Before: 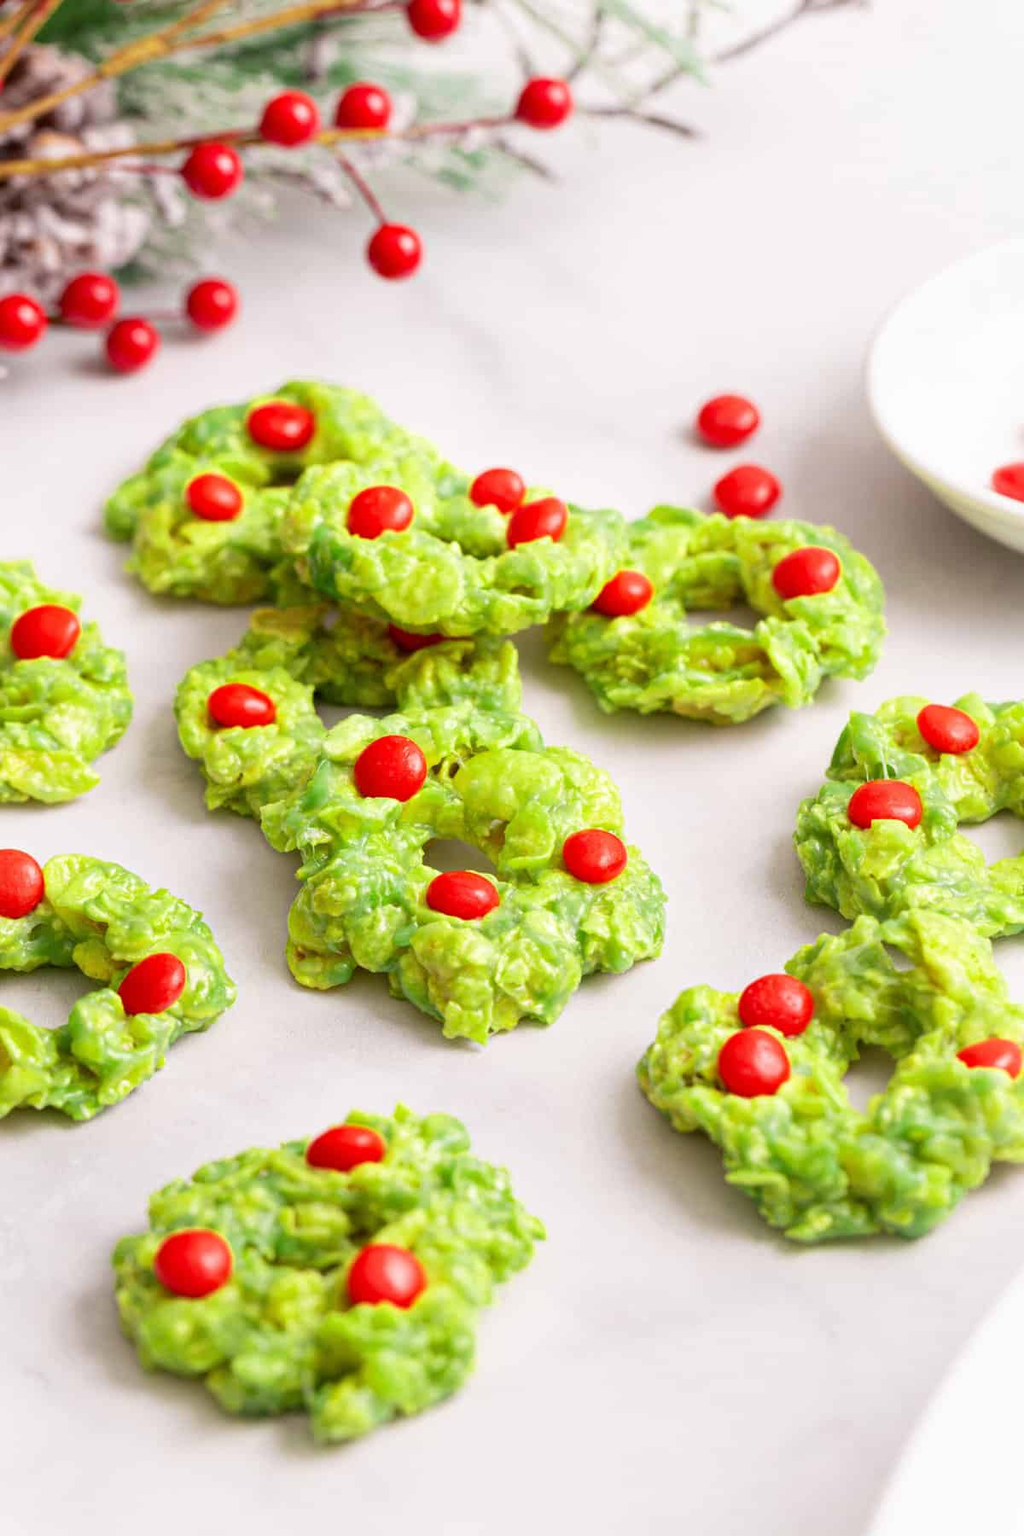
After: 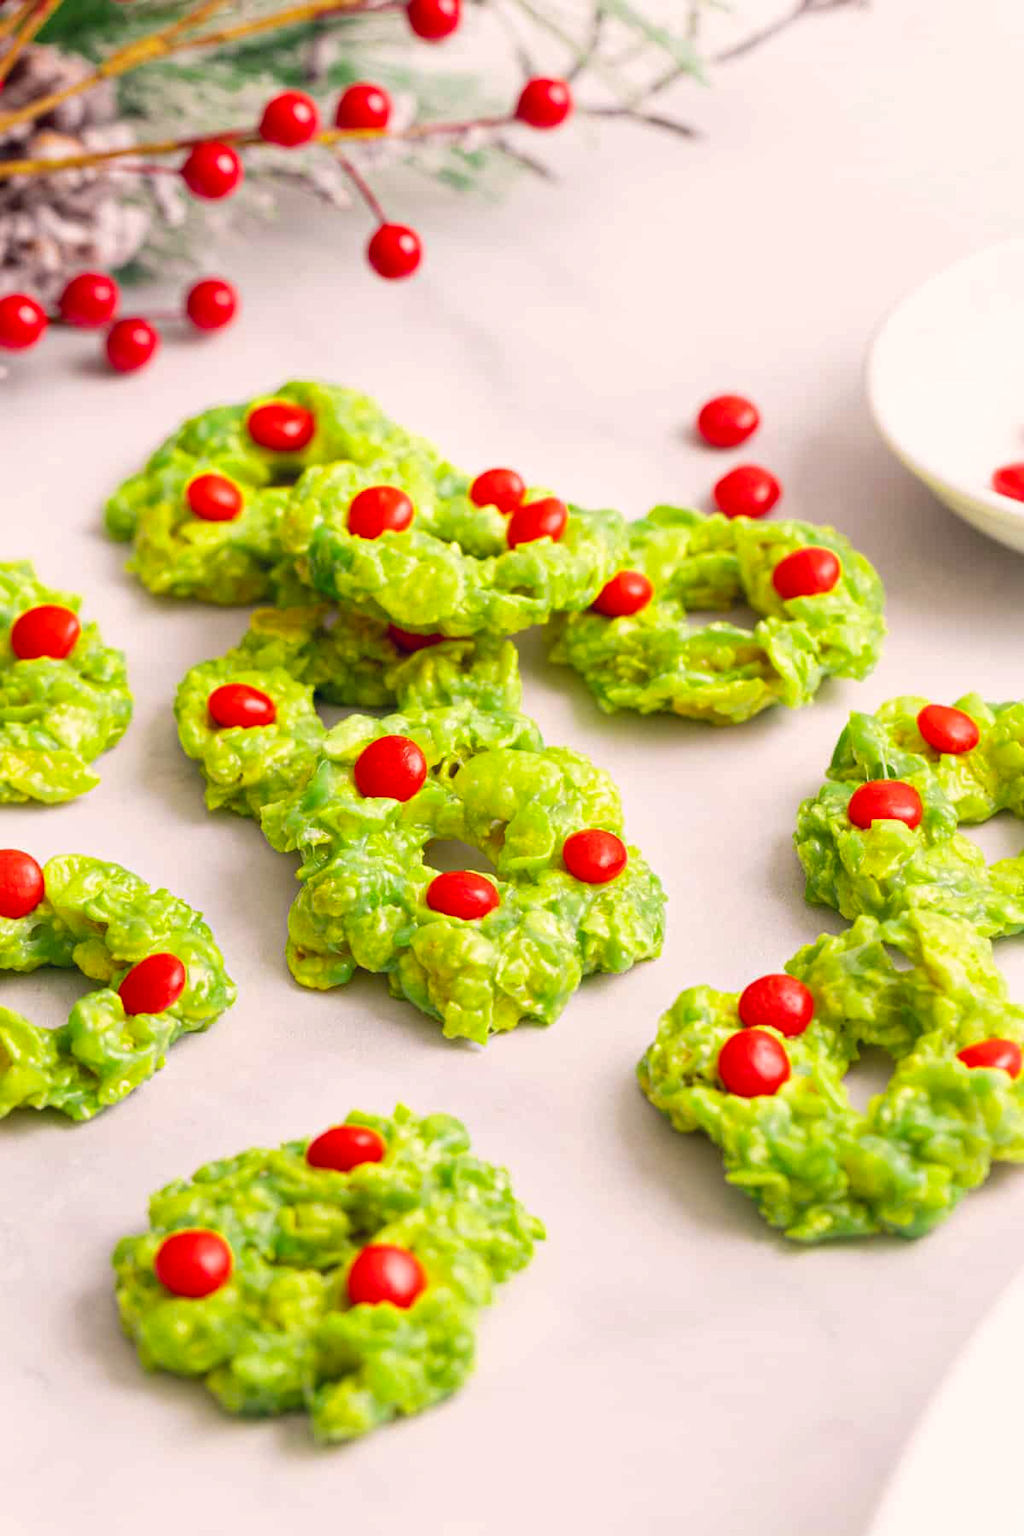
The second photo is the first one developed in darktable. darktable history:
color balance rgb: shadows lift › hue 87.51°, highlights gain › chroma 1.62%, highlights gain › hue 55.1°, global offset › chroma 0.06%, global offset › hue 253.66°, linear chroma grading › global chroma 0.5%, perceptual saturation grading › global saturation 16.38%
white balance: emerald 1
